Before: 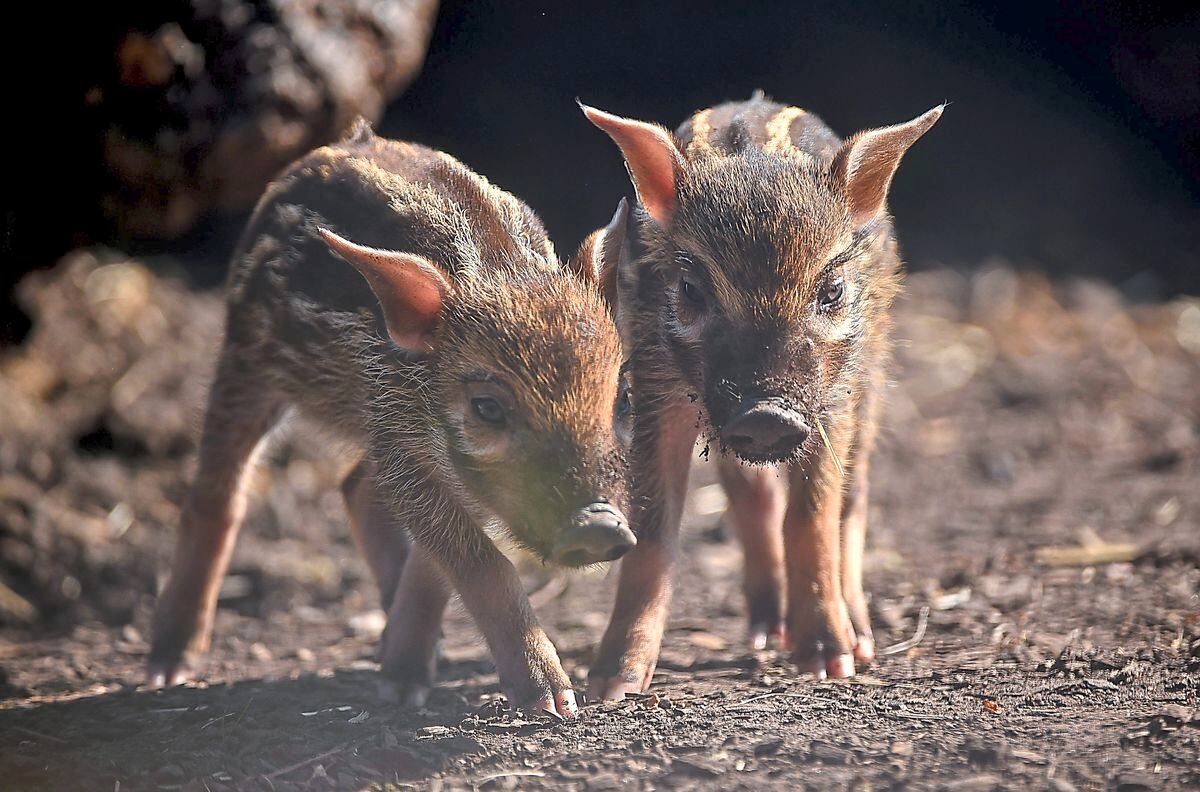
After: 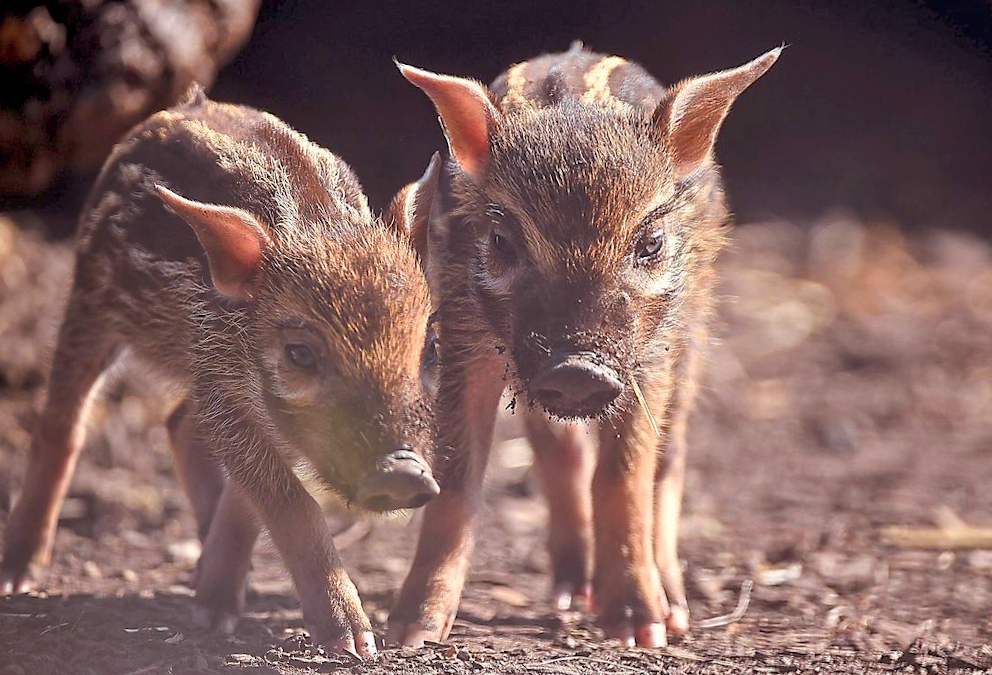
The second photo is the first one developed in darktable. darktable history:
crop: left 7.598%, right 7.873%
rotate and perspective: rotation 1.69°, lens shift (vertical) -0.023, lens shift (horizontal) -0.291, crop left 0.025, crop right 0.988, crop top 0.092, crop bottom 0.842
rgb levels: mode RGB, independent channels, levels [[0, 0.474, 1], [0, 0.5, 1], [0, 0.5, 1]]
